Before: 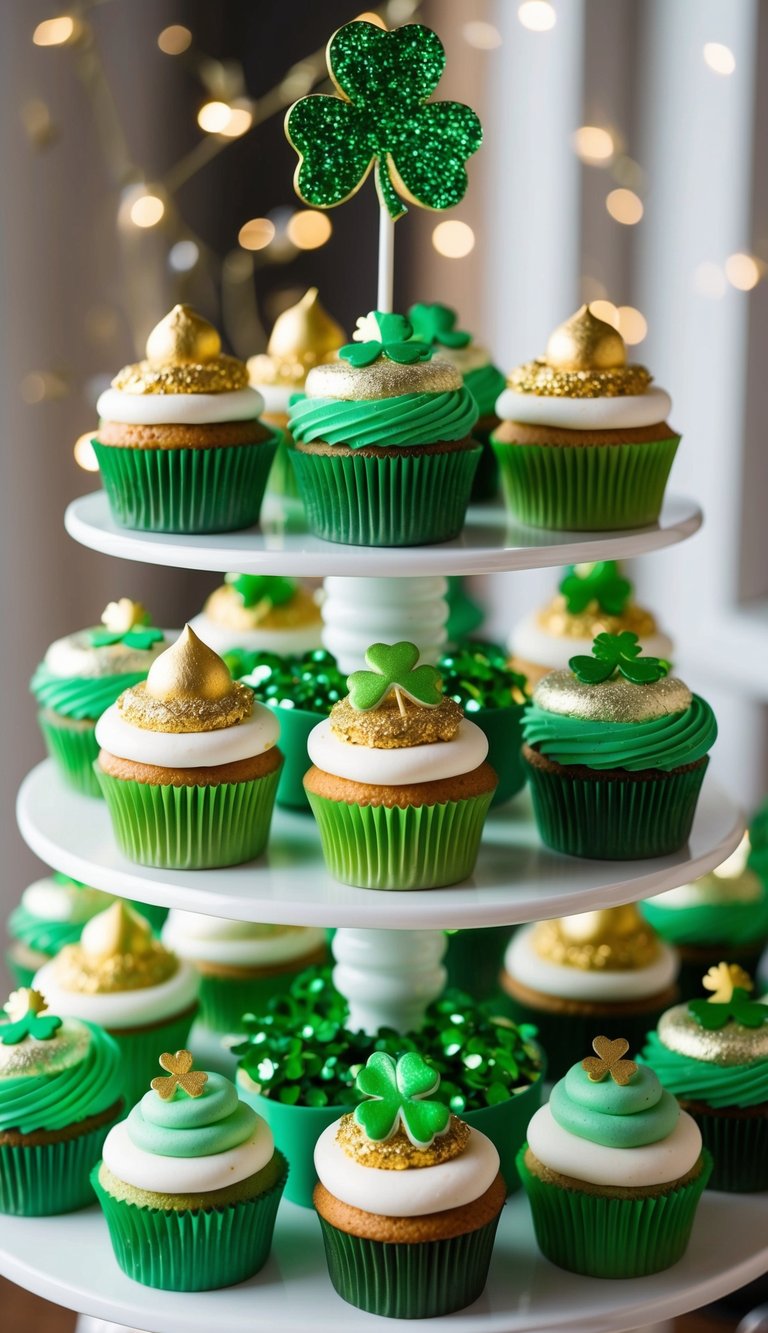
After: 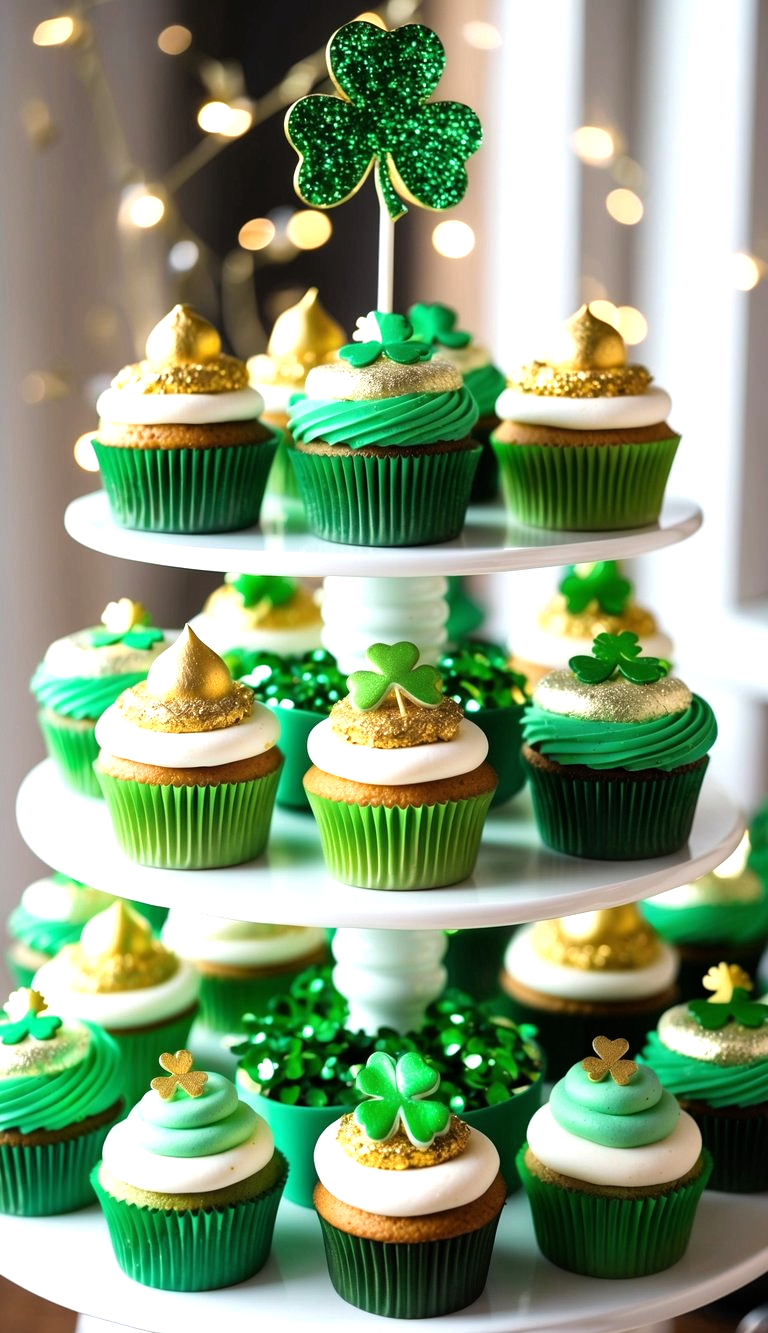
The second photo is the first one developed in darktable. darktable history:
tone equalizer: -8 EV -0.757 EV, -7 EV -0.689 EV, -6 EV -0.581 EV, -5 EV -0.388 EV, -3 EV 0.401 EV, -2 EV 0.6 EV, -1 EV 0.696 EV, +0 EV 0.722 EV
